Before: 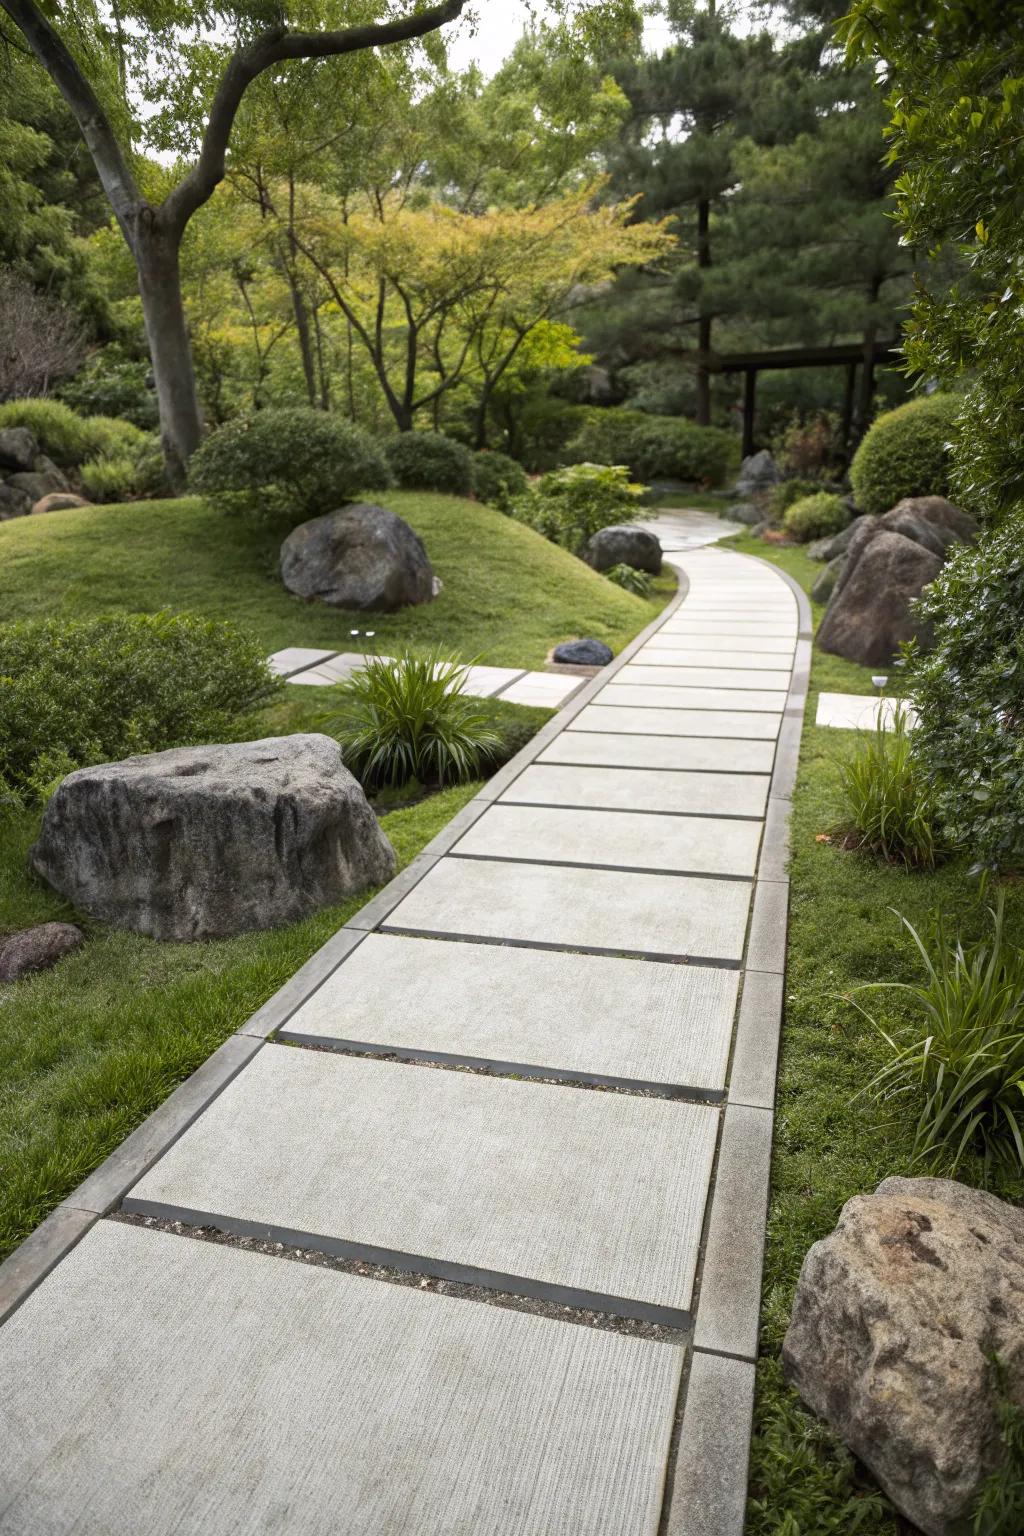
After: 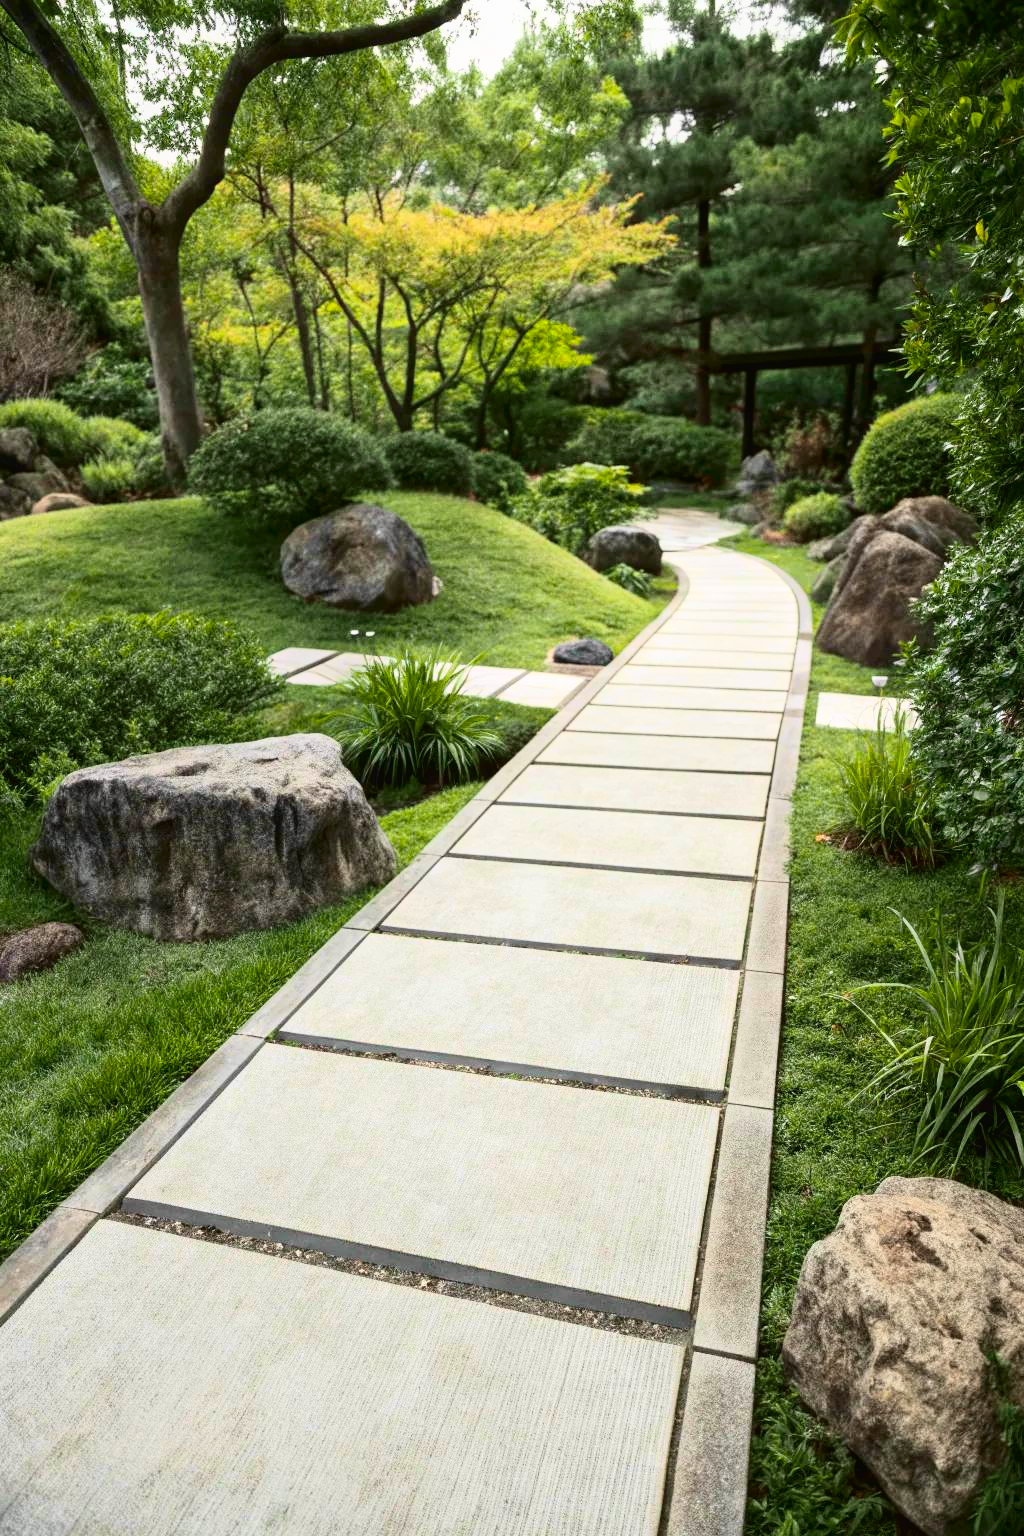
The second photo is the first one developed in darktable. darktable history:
tone curve: curves: ch0 [(0, 0.036) (0.037, 0.042) (0.167, 0.143) (0.433, 0.502) (0.531, 0.637) (0.696, 0.825) (0.856, 0.92) (1, 0.98)]; ch1 [(0, 0) (0.424, 0.383) (0.482, 0.459) (0.501, 0.5) (0.522, 0.526) (0.559, 0.563) (0.604, 0.646) (0.715, 0.729) (1, 1)]; ch2 [(0, 0) (0.369, 0.388) (0.45, 0.48) (0.499, 0.502) (0.504, 0.504) (0.512, 0.526) (0.581, 0.595) (0.708, 0.786) (1, 1)], color space Lab, independent channels, preserve colors none
local contrast: highlights 100%, shadows 100%, detail 120%, midtone range 0.2
